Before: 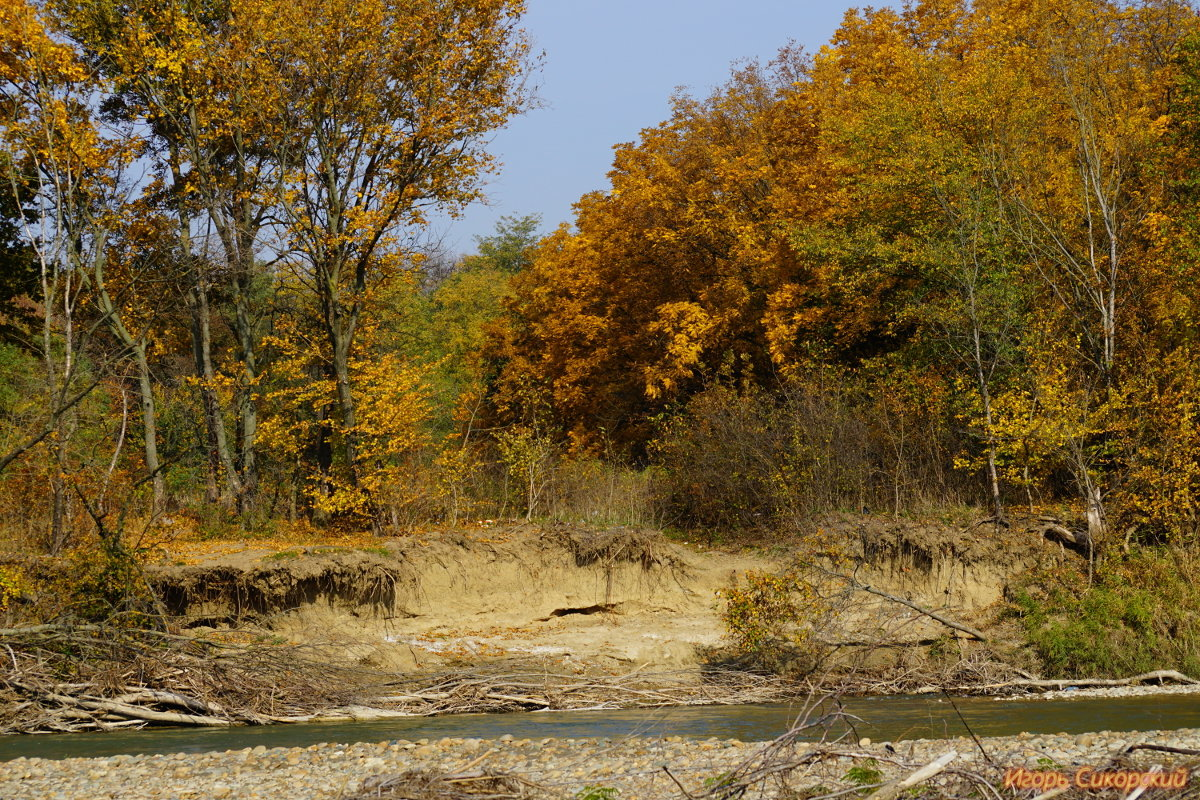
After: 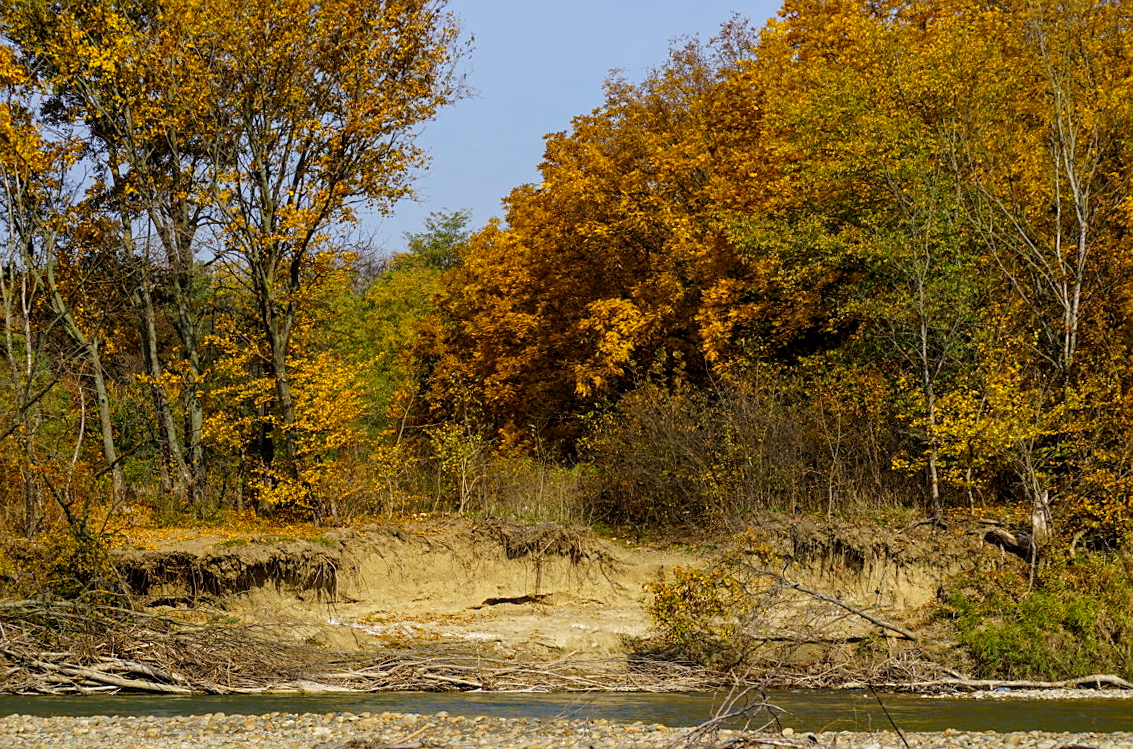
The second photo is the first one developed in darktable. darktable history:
local contrast: on, module defaults
color balance rgb: perceptual saturation grading › global saturation 10%, global vibrance 10%
sharpen: radius 1.864, amount 0.398, threshold 1.271
rotate and perspective: rotation 0.062°, lens shift (vertical) 0.115, lens shift (horizontal) -0.133, crop left 0.047, crop right 0.94, crop top 0.061, crop bottom 0.94
